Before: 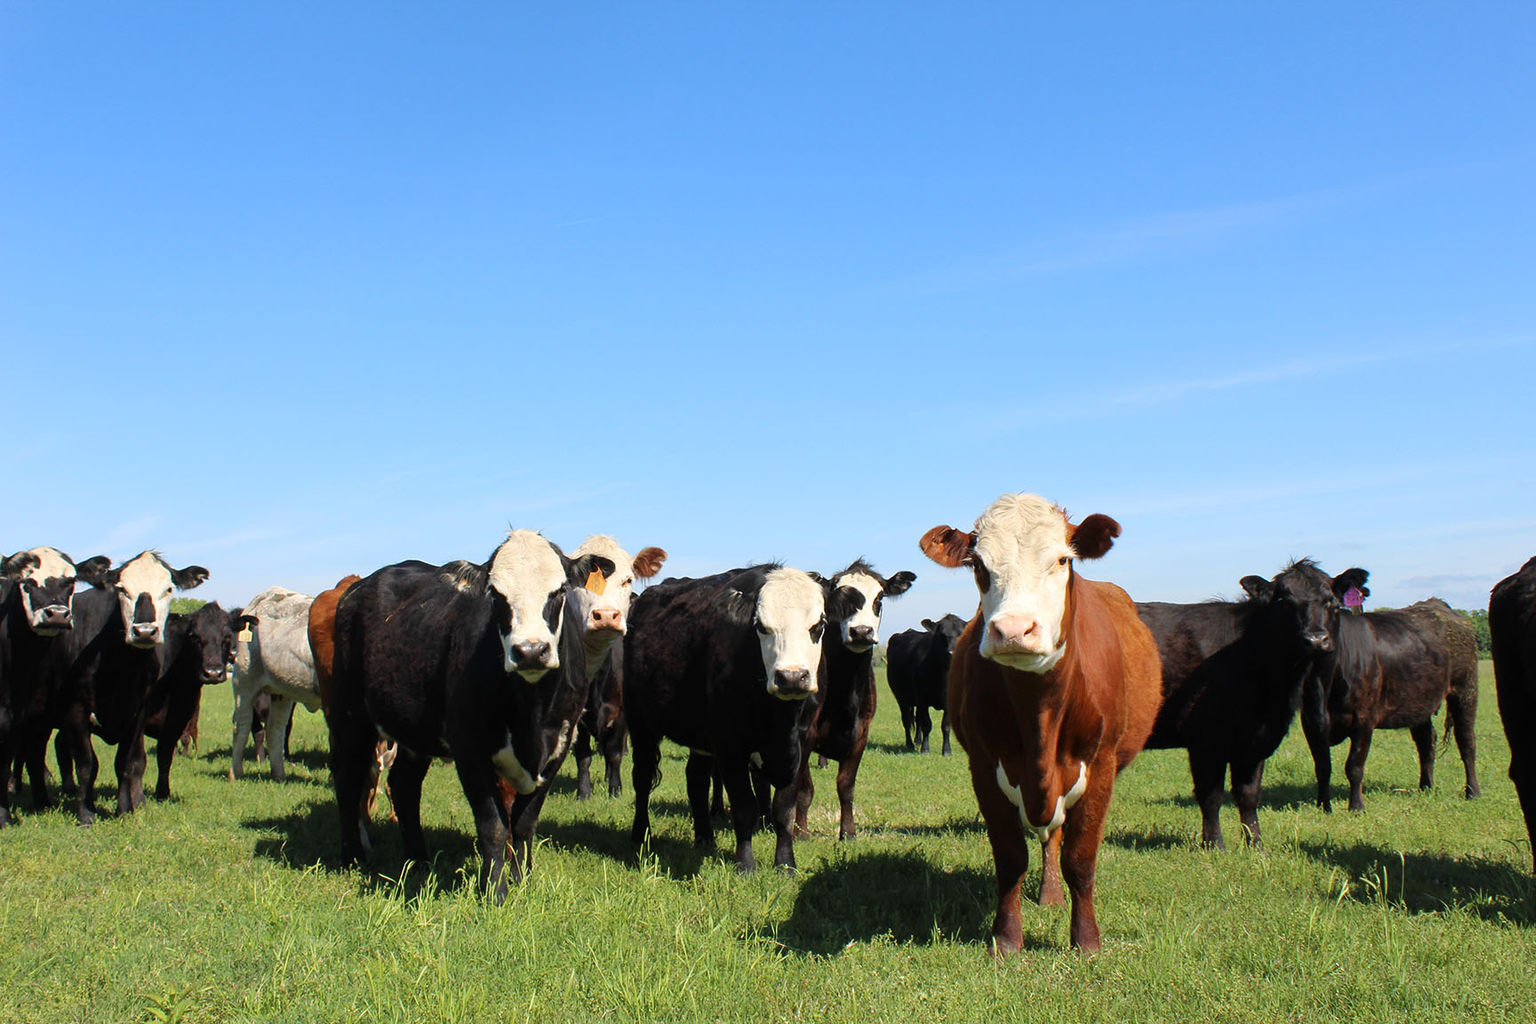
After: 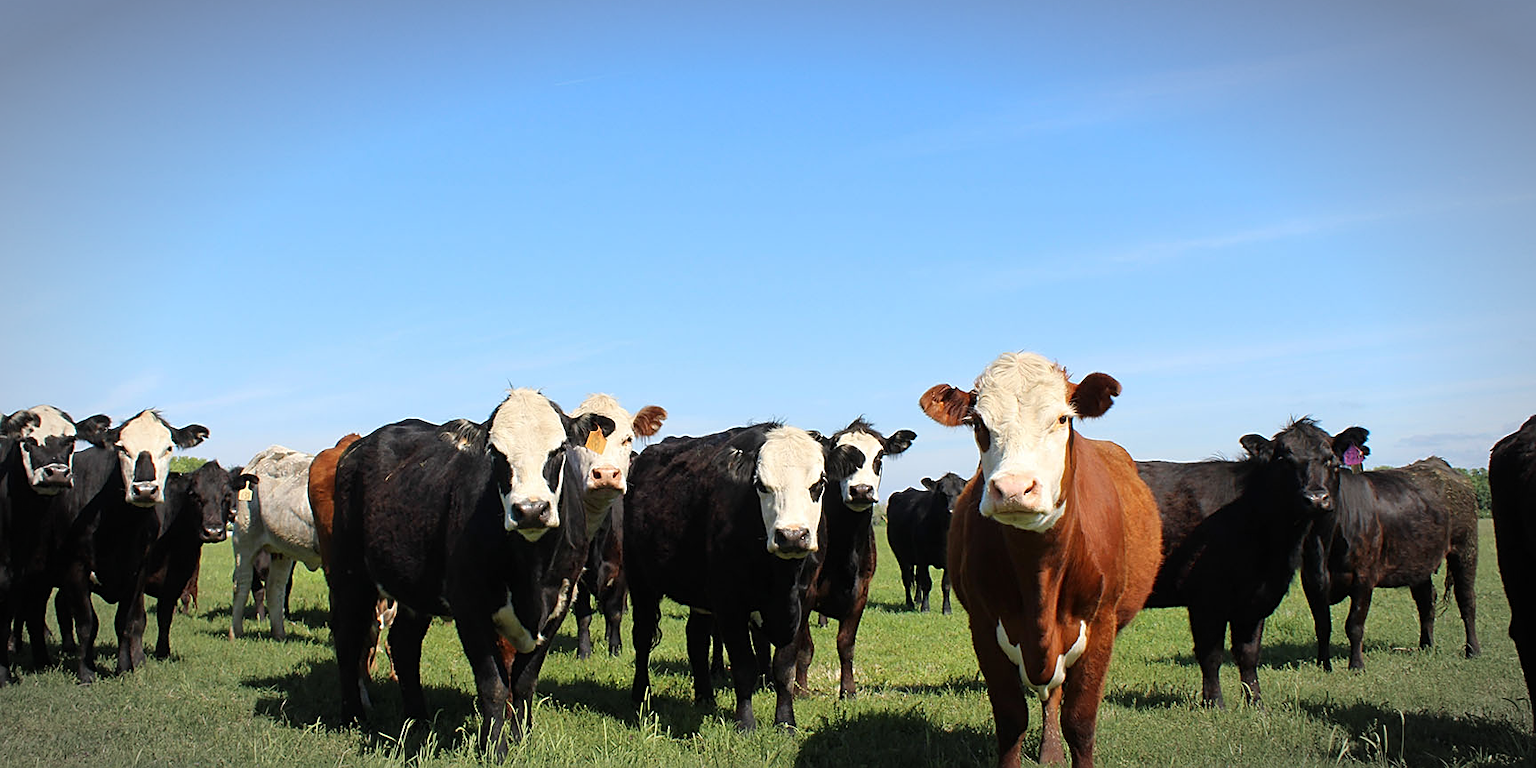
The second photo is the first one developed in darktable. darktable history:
crop: top 13.819%, bottom 11.169%
vignetting: automatic ratio true
sharpen: on, module defaults
